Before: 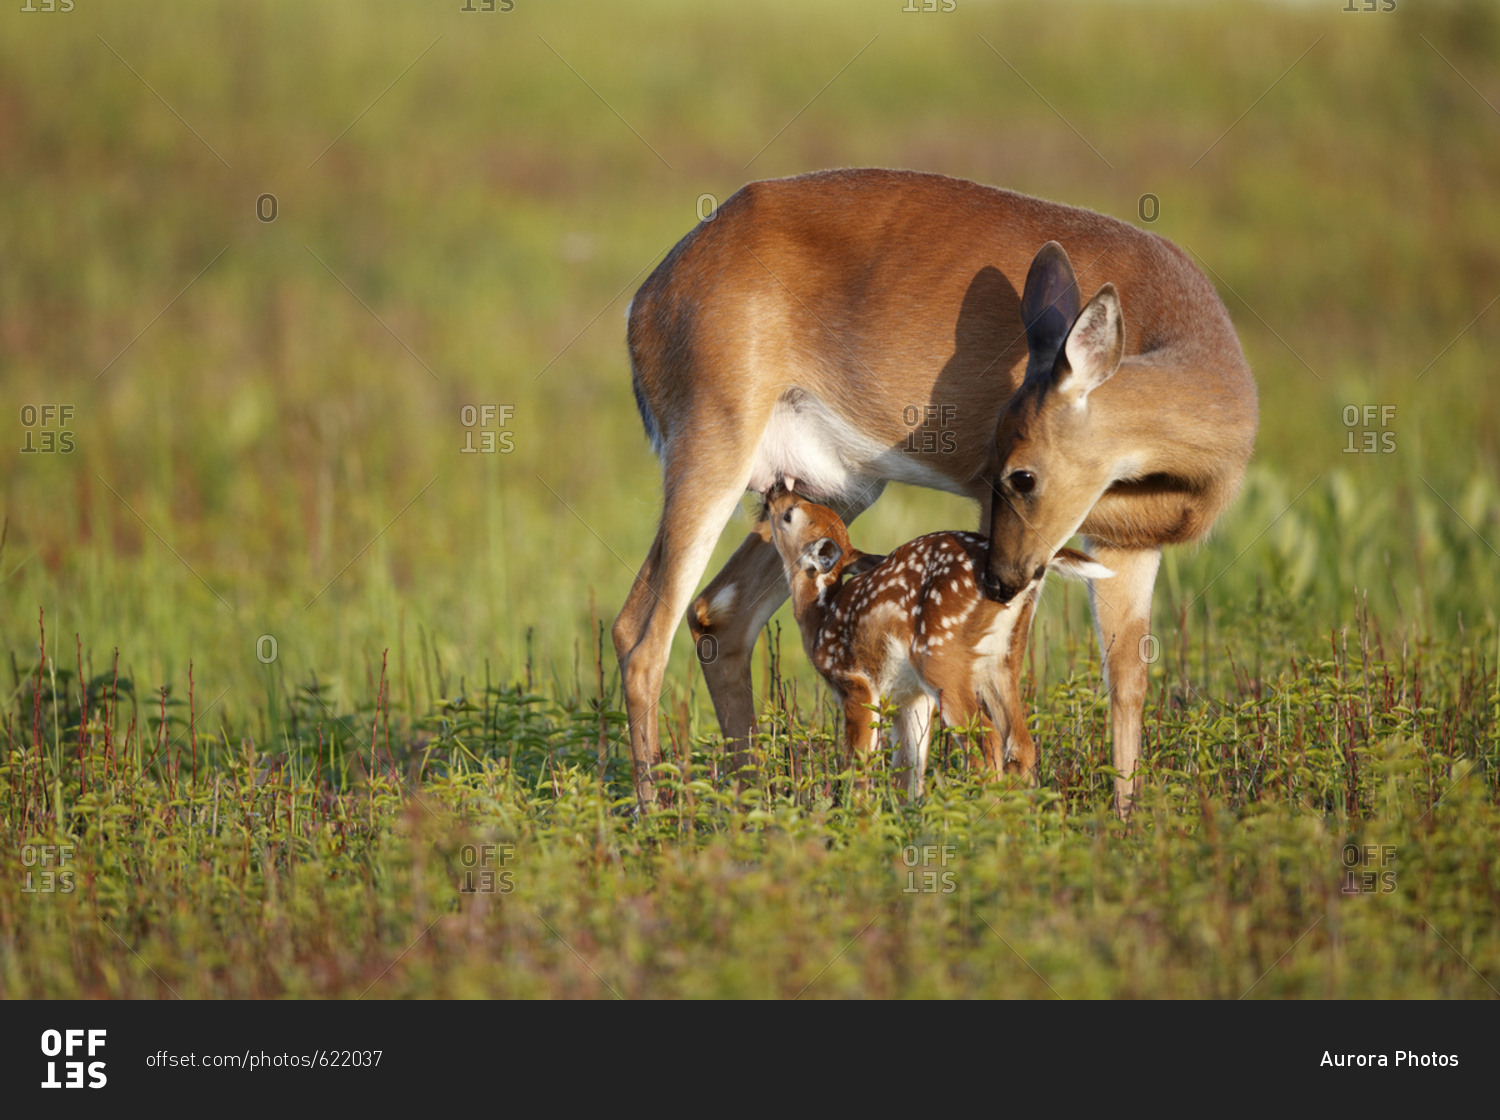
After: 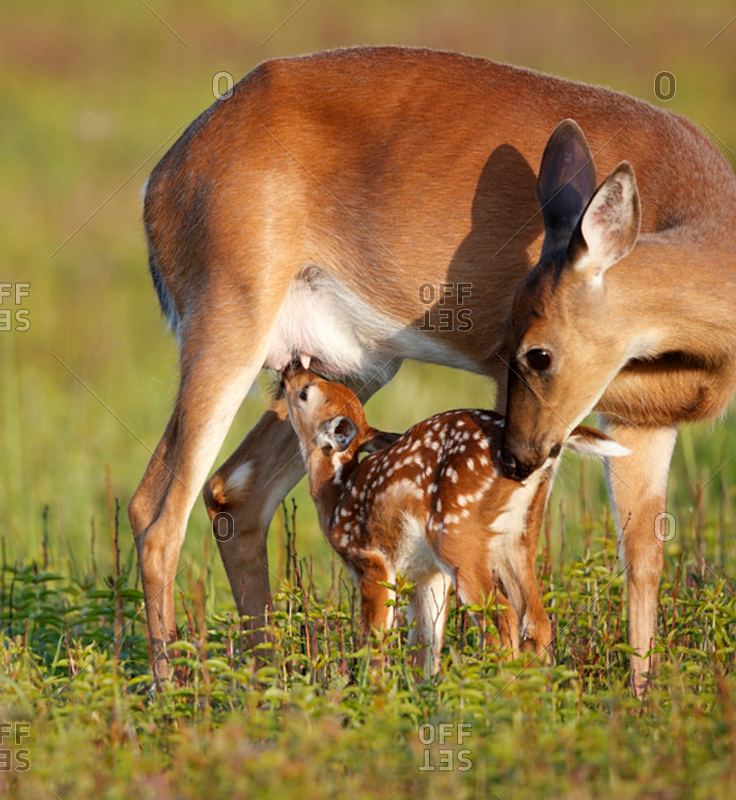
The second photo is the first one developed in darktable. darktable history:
sharpen: amount 0.206
crop: left 32.284%, top 10.918%, right 18.628%, bottom 17.589%
